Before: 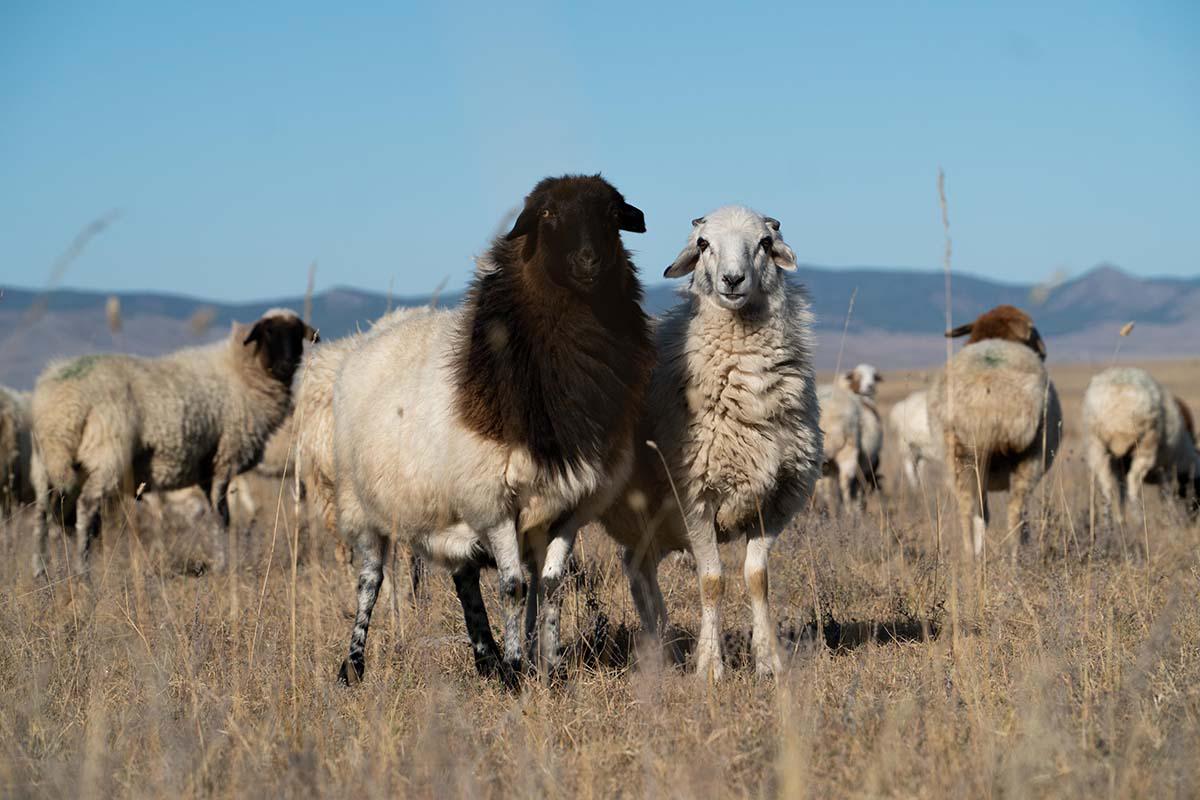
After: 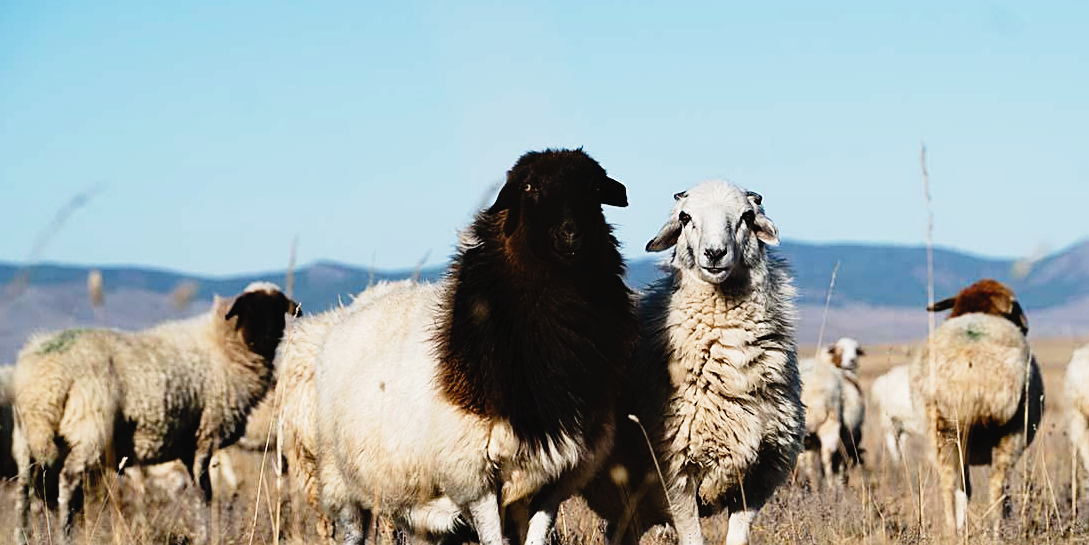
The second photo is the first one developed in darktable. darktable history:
tone curve: curves: ch0 [(0, 0.022) (0.177, 0.086) (0.392, 0.438) (0.704, 0.844) (0.858, 0.938) (1, 0.981)]; ch1 [(0, 0) (0.402, 0.36) (0.476, 0.456) (0.498, 0.501) (0.518, 0.521) (0.58, 0.598) (0.619, 0.65) (0.692, 0.737) (1, 1)]; ch2 [(0, 0) (0.415, 0.438) (0.483, 0.499) (0.503, 0.507) (0.526, 0.537) (0.563, 0.624) (0.626, 0.714) (0.699, 0.753) (0.997, 0.858)], preserve colors none
sharpen: on, module defaults
crop: left 1.562%, top 3.368%, right 7.653%, bottom 28.477%
